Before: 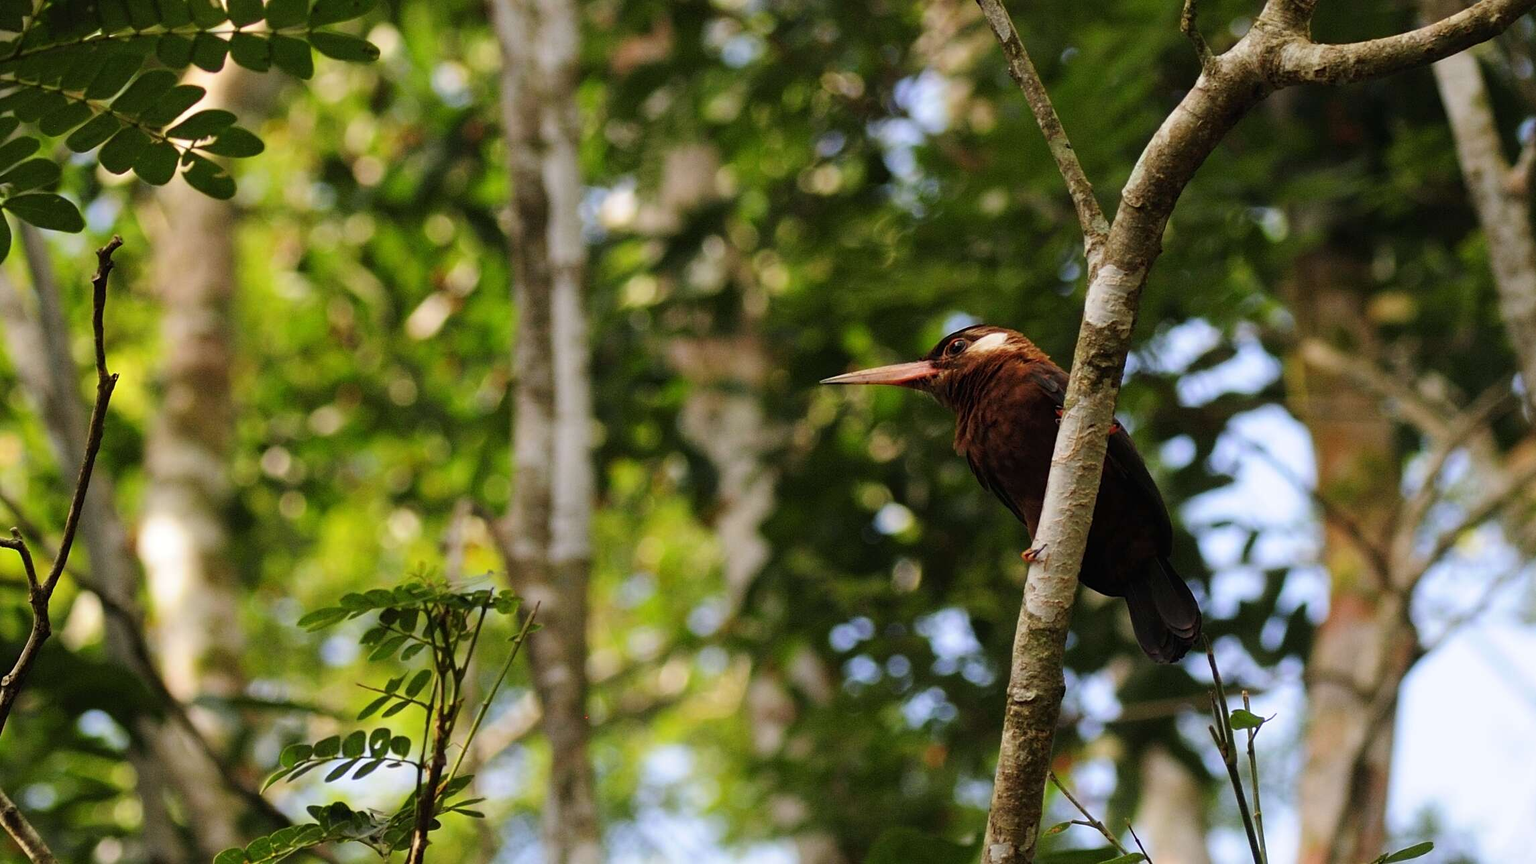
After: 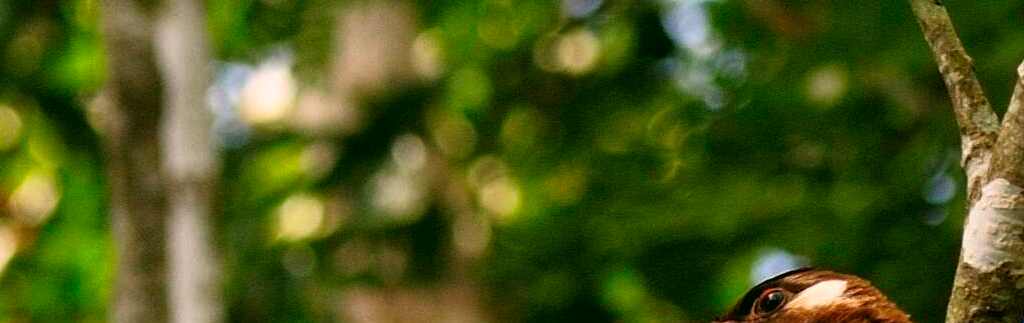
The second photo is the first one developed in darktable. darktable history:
color correction: highlights a* 4.02, highlights b* 4.98, shadows a* -7.55, shadows b* 4.98
crop: left 28.64%, top 16.832%, right 26.637%, bottom 58.055%
base curve: curves: ch0 [(0, 0) (0.257, 0.25) (0.482, 0.586) (0.757, 0.871) (1, 1)]
